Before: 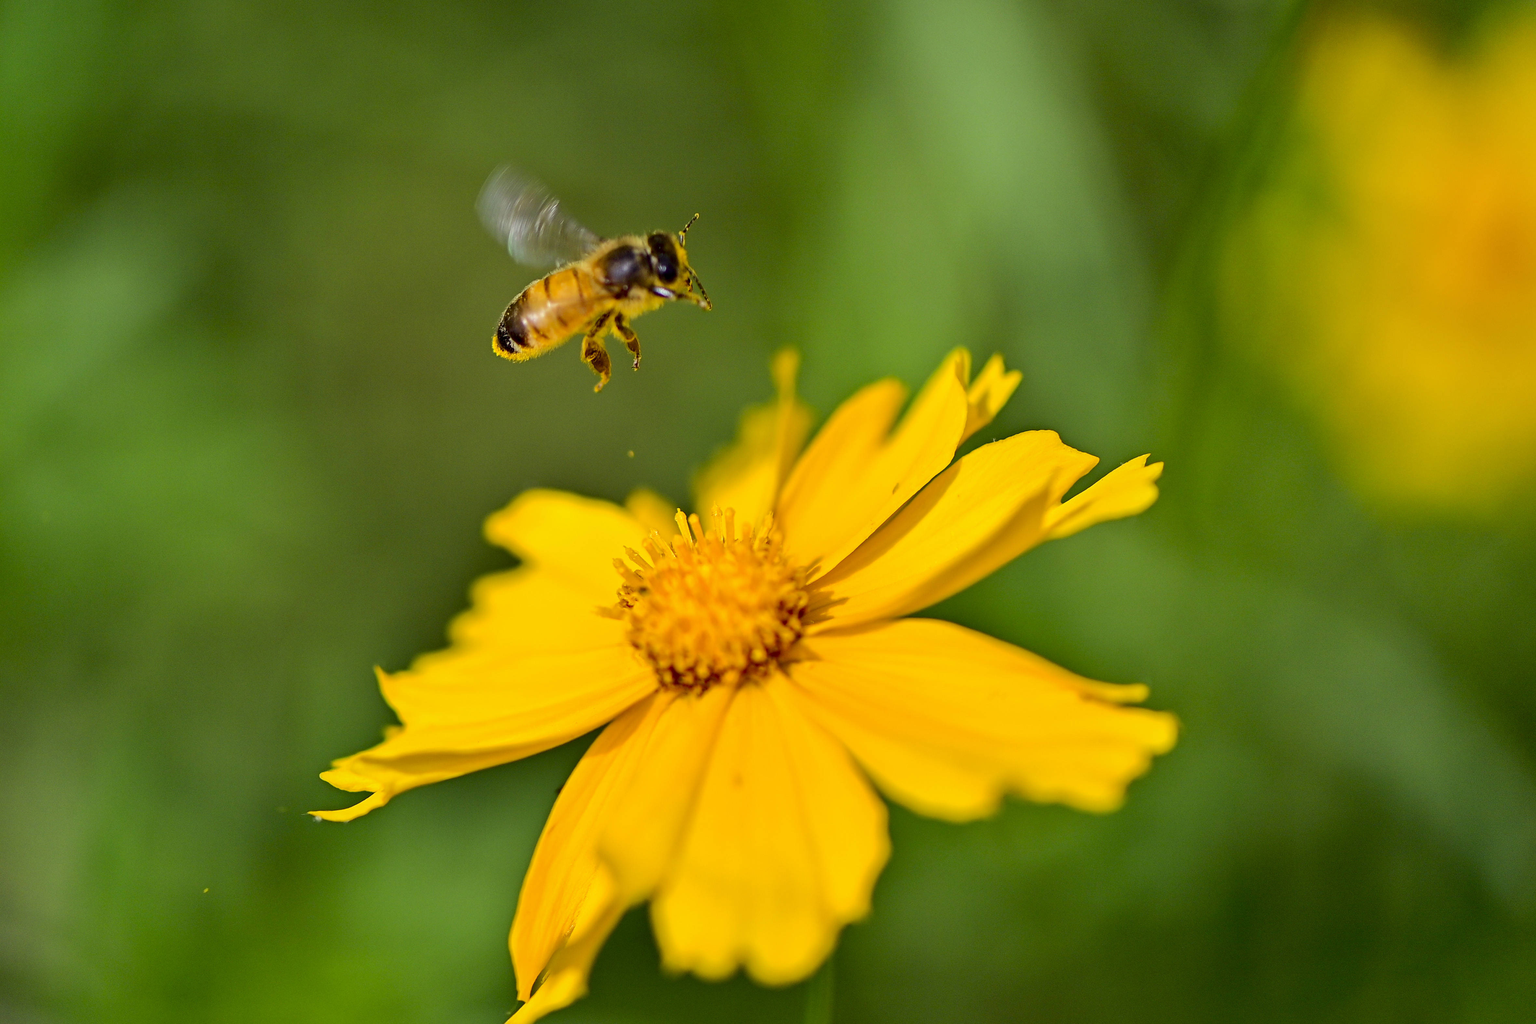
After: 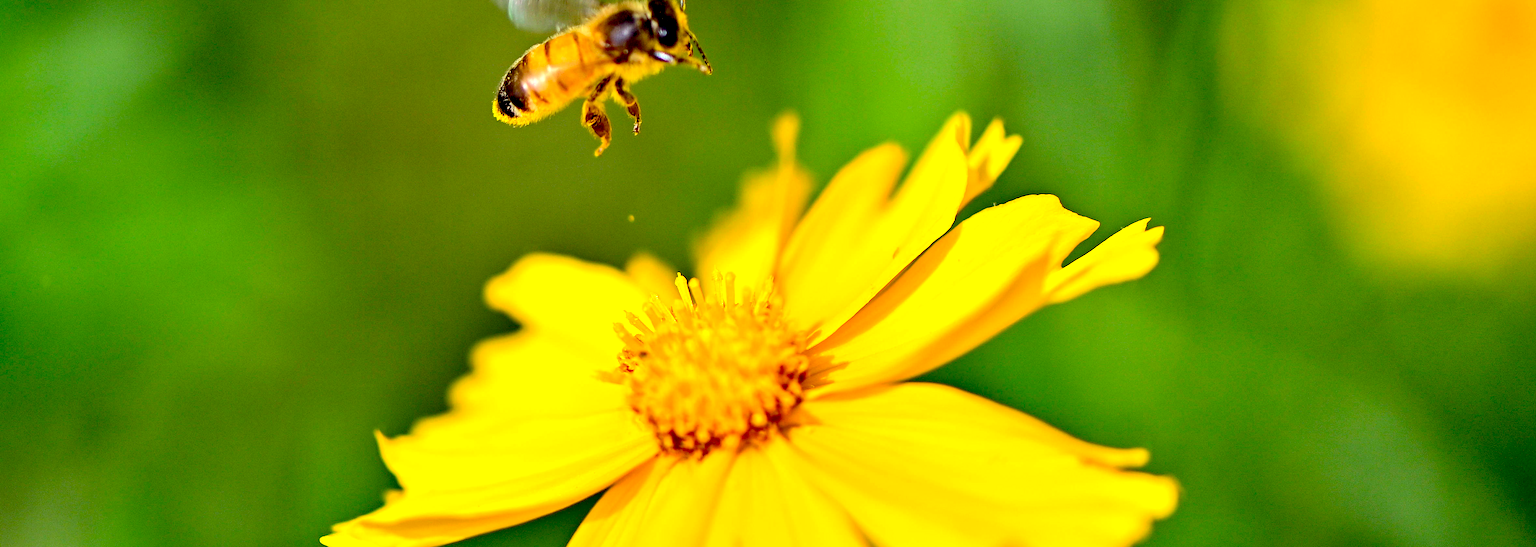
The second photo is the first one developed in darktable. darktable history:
crop and rotate: top 23.043%, bottom 23.437%
exposure: black level correction 0.012, exposure 0.7 EV, compensate exposure bias true, compensate highlight preservation false
